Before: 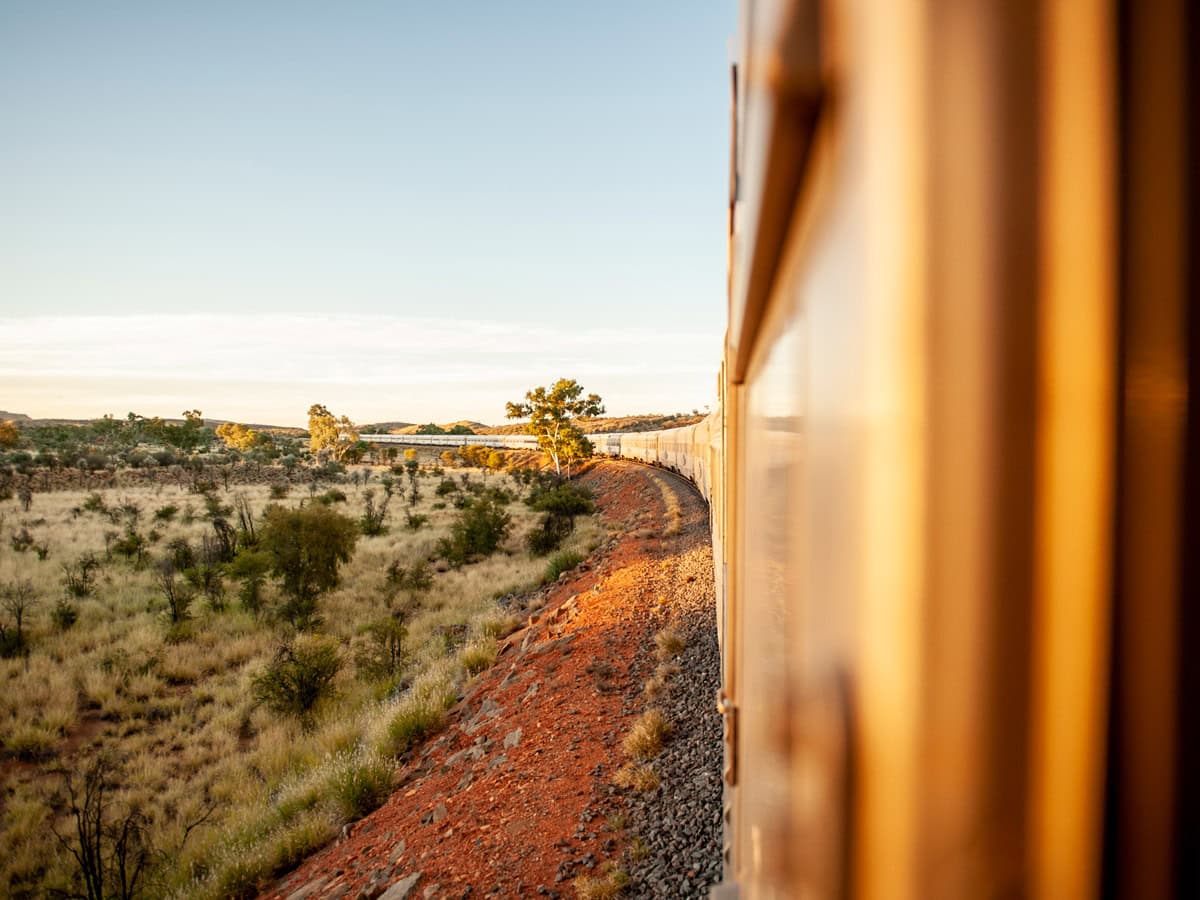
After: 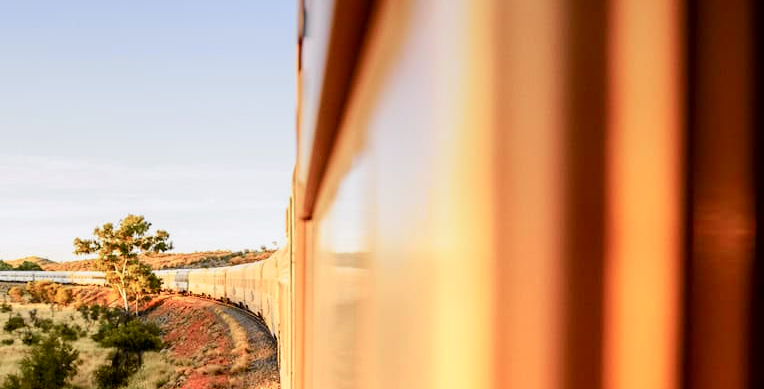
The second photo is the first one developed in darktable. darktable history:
crop: left 36.005%, top 18.293%, right 0.31%, bottom 38.444%
graduated density: hue 238.83°, saturation 50%
exposure: exposure 0.2 EV, compensate highlight preservation false
tone curve: curves: ch0 [(0, 0) (0.037, 0.011) (0.131, 0.108) (0.279, 0.279) (0.476, 0.554) (0.617, 0.693) (0.704, 0.77) (0.813, 0.852) (0.916, 0.924) (1, 0.993)]; ch1 [(0, 0) (0.318, 0.278) (0.444, 0.427) (0.493, 0.492) (0.508, 0.502) (0.534, 0.531) (0.562, 0.571) (0.626, 0.667) (0.746, 0.764) (1, 1)]; ch2 [(0, 0) (0.316, 0.292) (0.381, 0.37) (0.423, 0.448) (0.476, 0.492) (0.502, 0.498) (0.522, 0.518) (0.533, 0.532) (0.586, 0.631) (0.634, 0.663) (0.7, 0.7) (0.861, 0.808) (1, 0.951)], color space Lab, independent channels, preserve colors none
